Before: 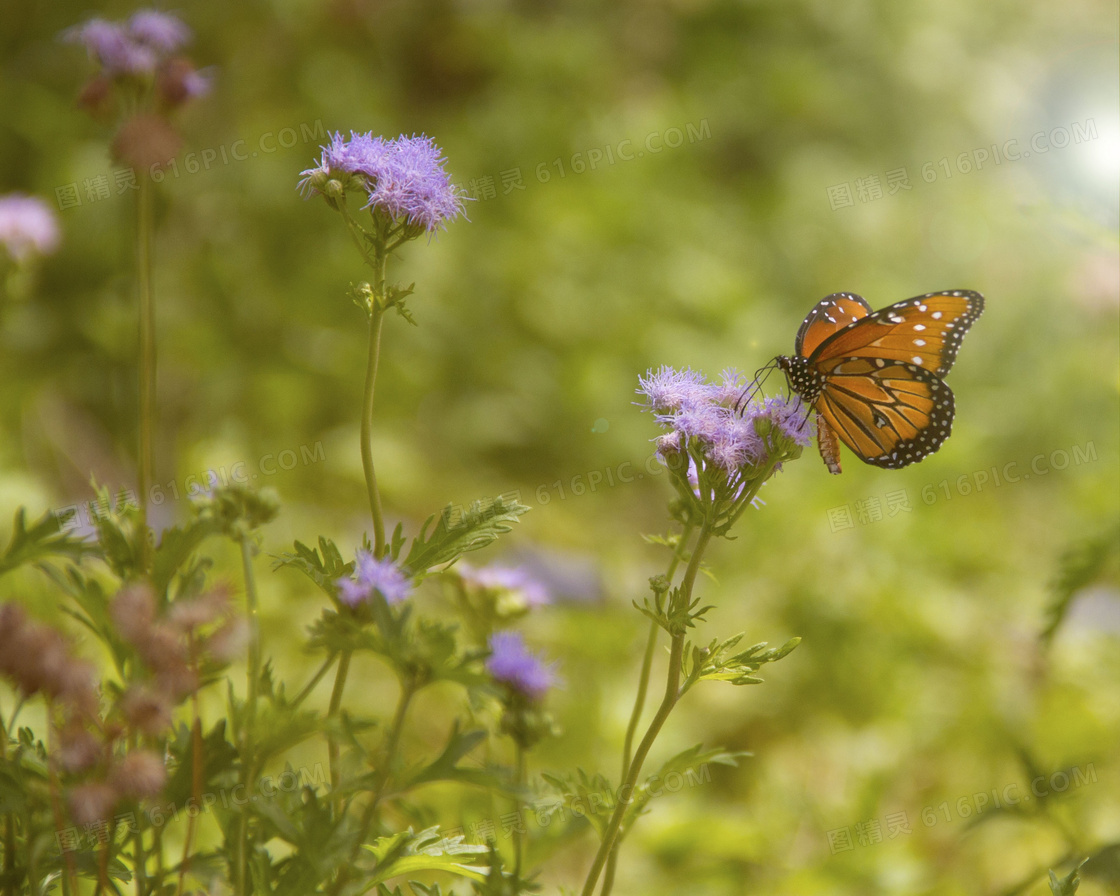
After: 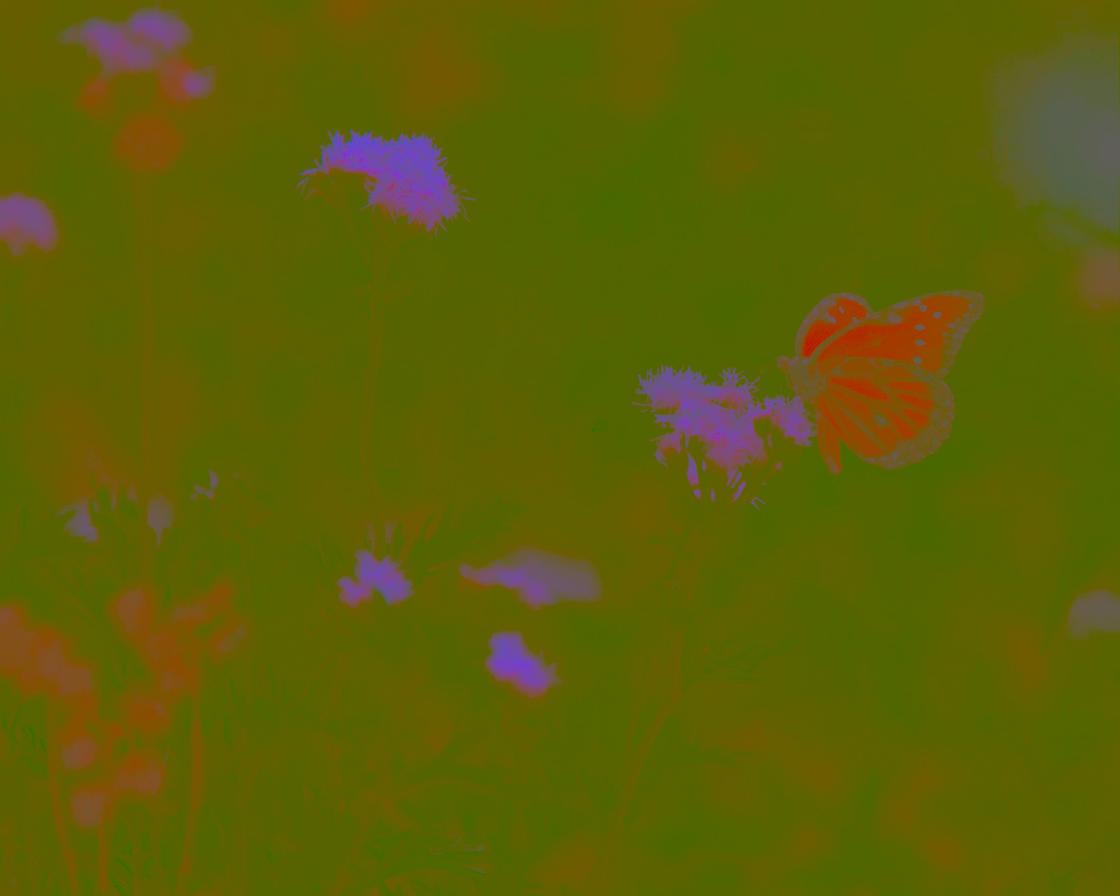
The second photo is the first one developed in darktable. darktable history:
contrast brightness saturation: contrast -0.99, brightness -0.17, saturation 0.75
white balance: emerald 1
